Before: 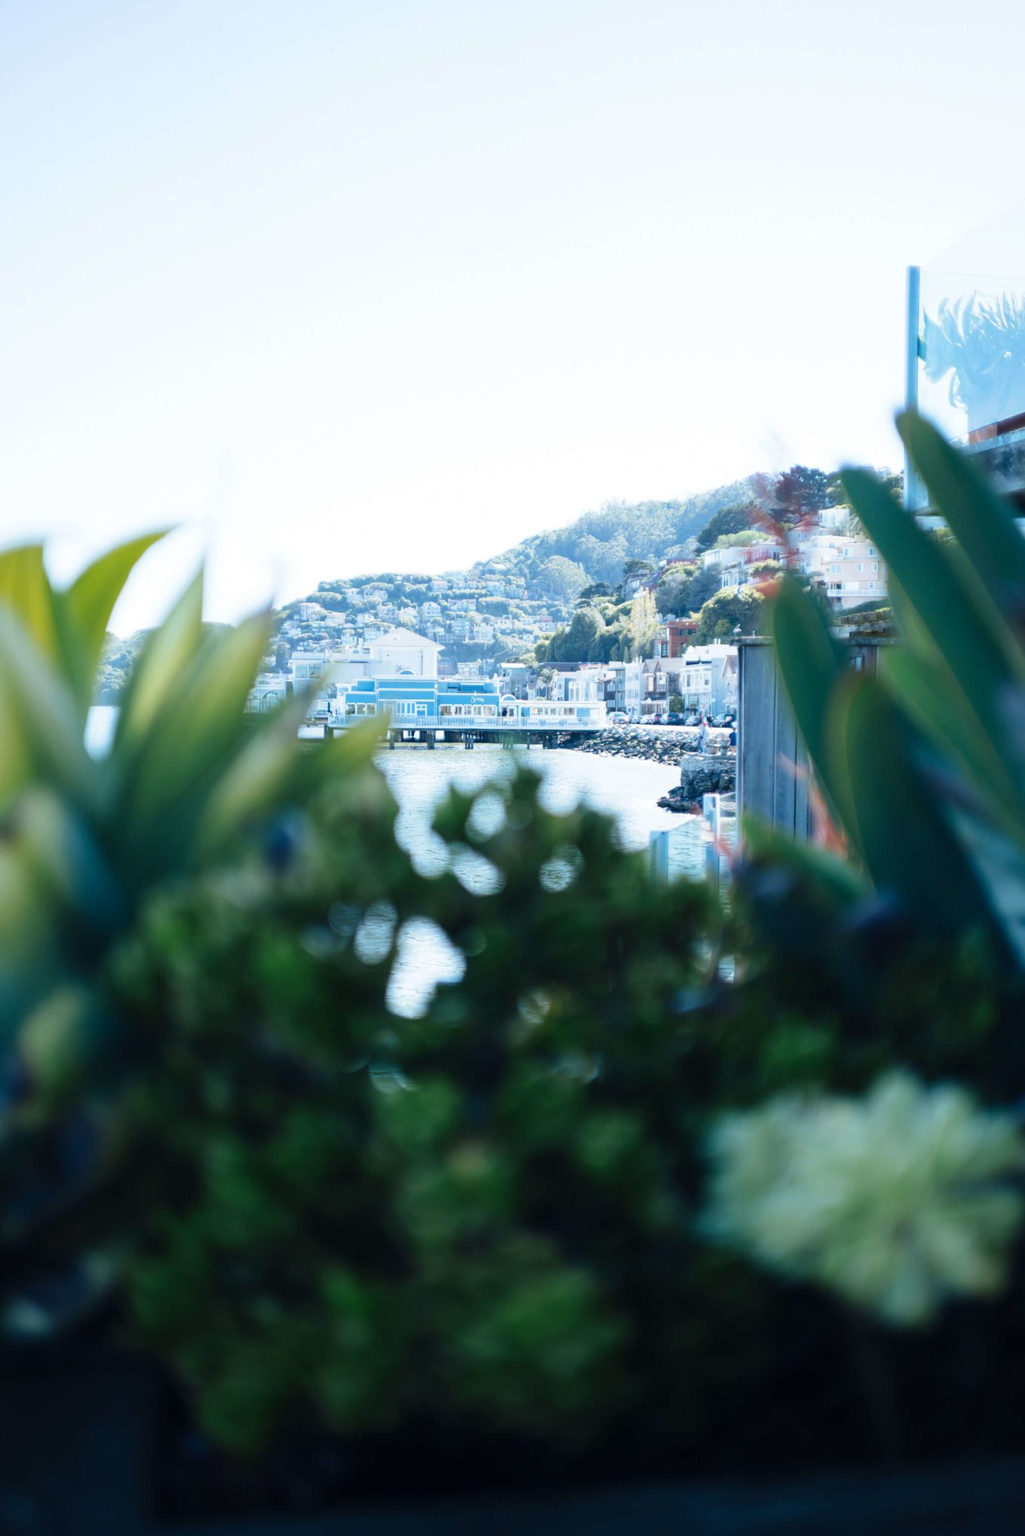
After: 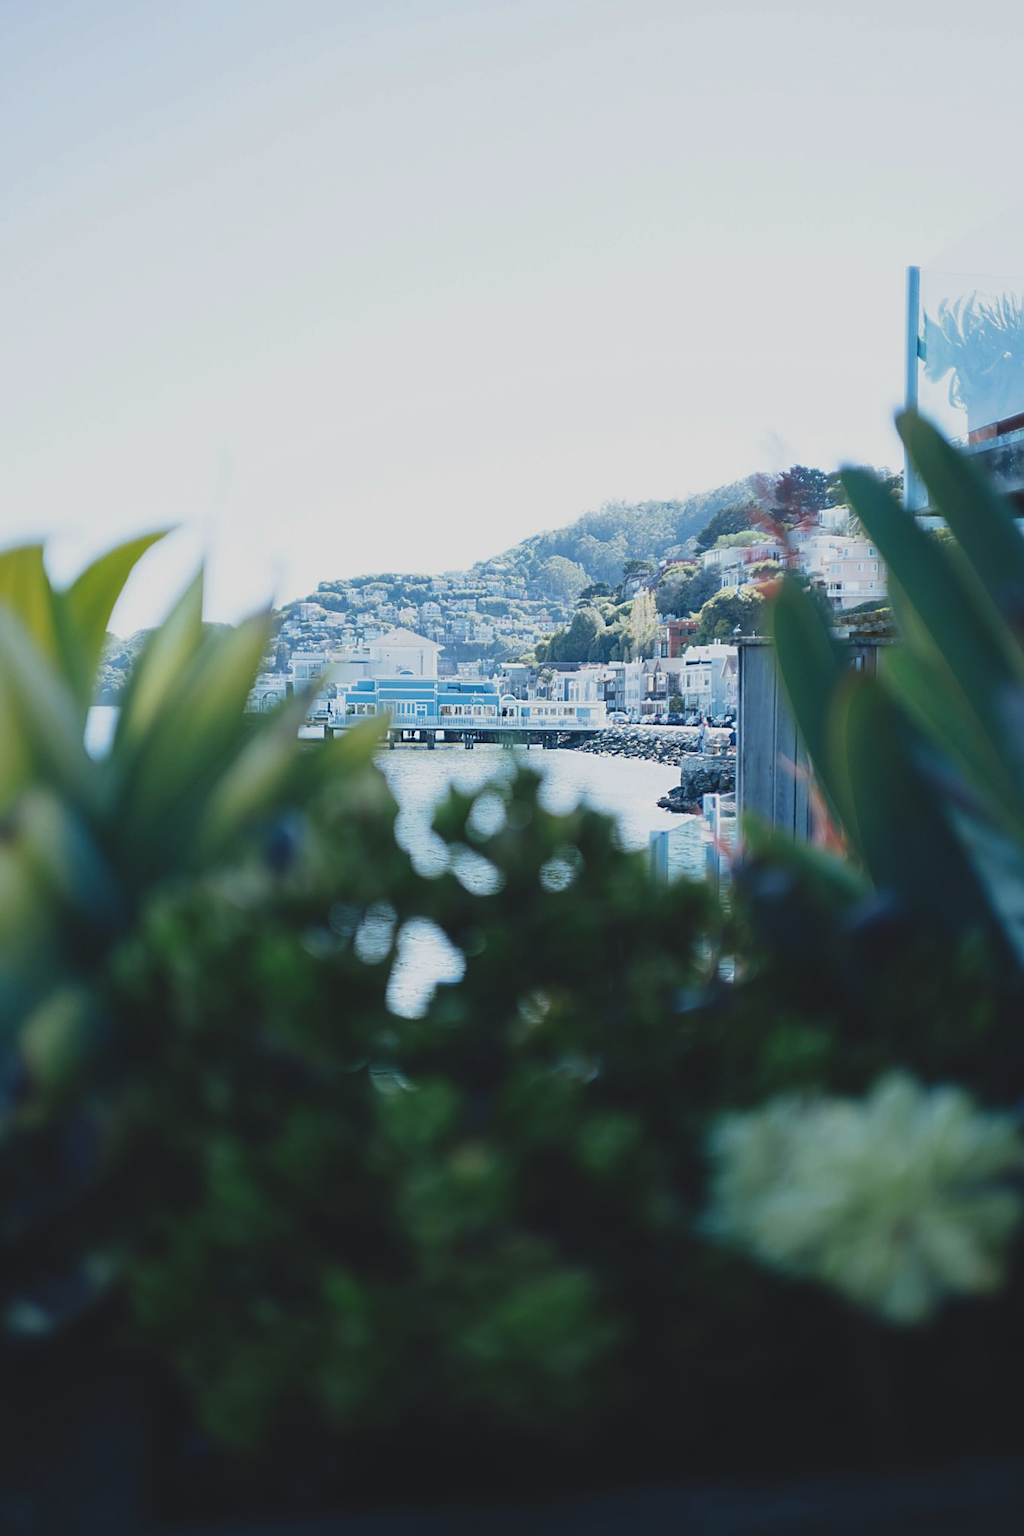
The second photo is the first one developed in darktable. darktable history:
exposure: black level correction -0.015, exposure -0.514 EV, compensate highlight preservation false
sharpen: on, module defaults
